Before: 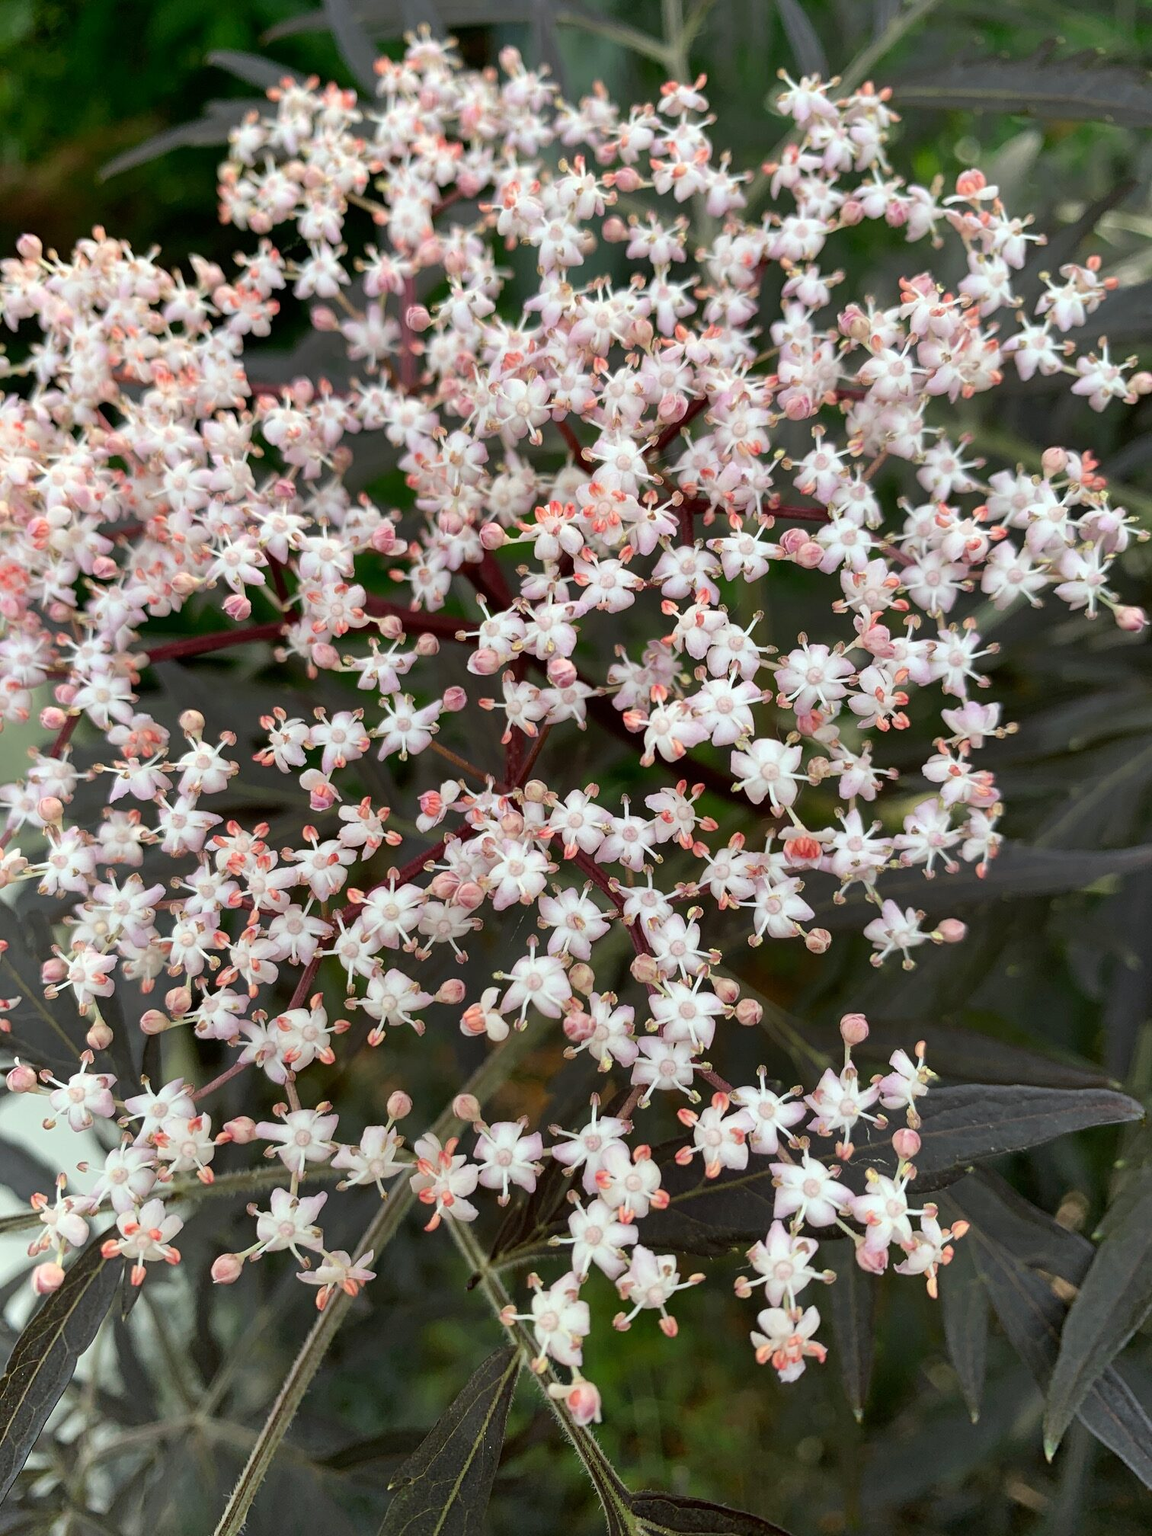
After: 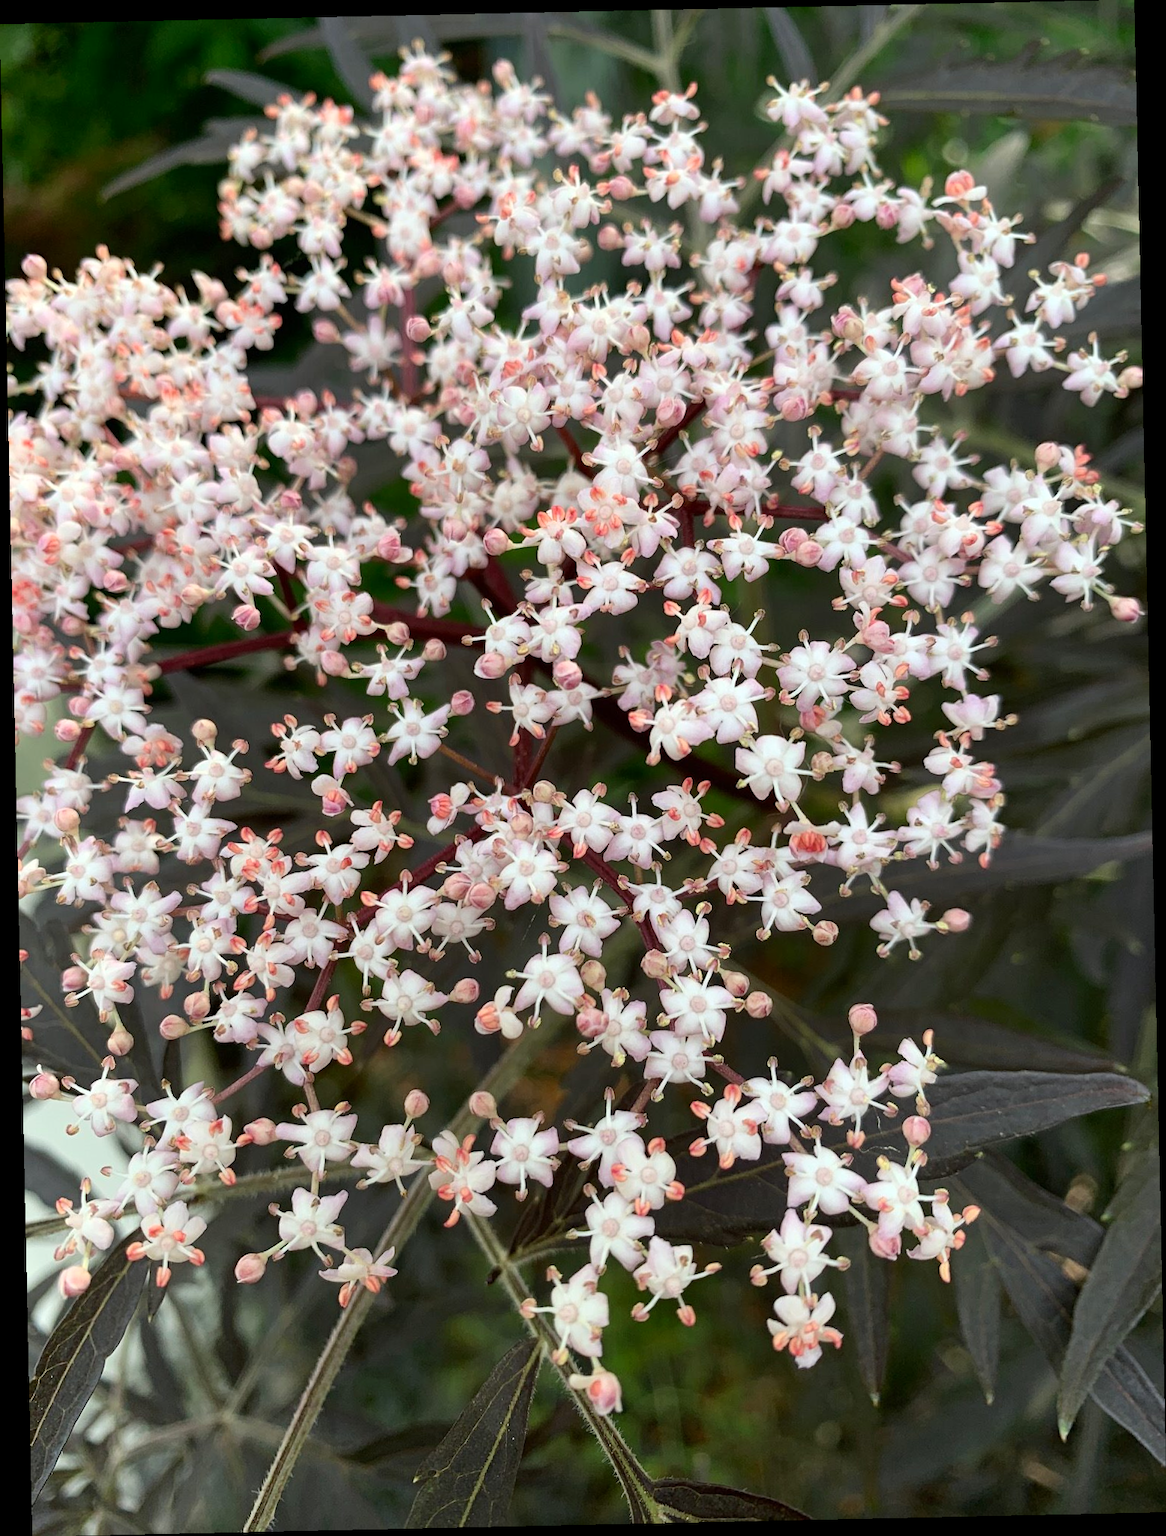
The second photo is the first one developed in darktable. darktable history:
rotate and perspective: rotation -1.24°, automatic cropping off
tone equalizer: on, module defaults
contrast brightness saturation: contrast 0.1, brightness 0.02, saturation 0.02
